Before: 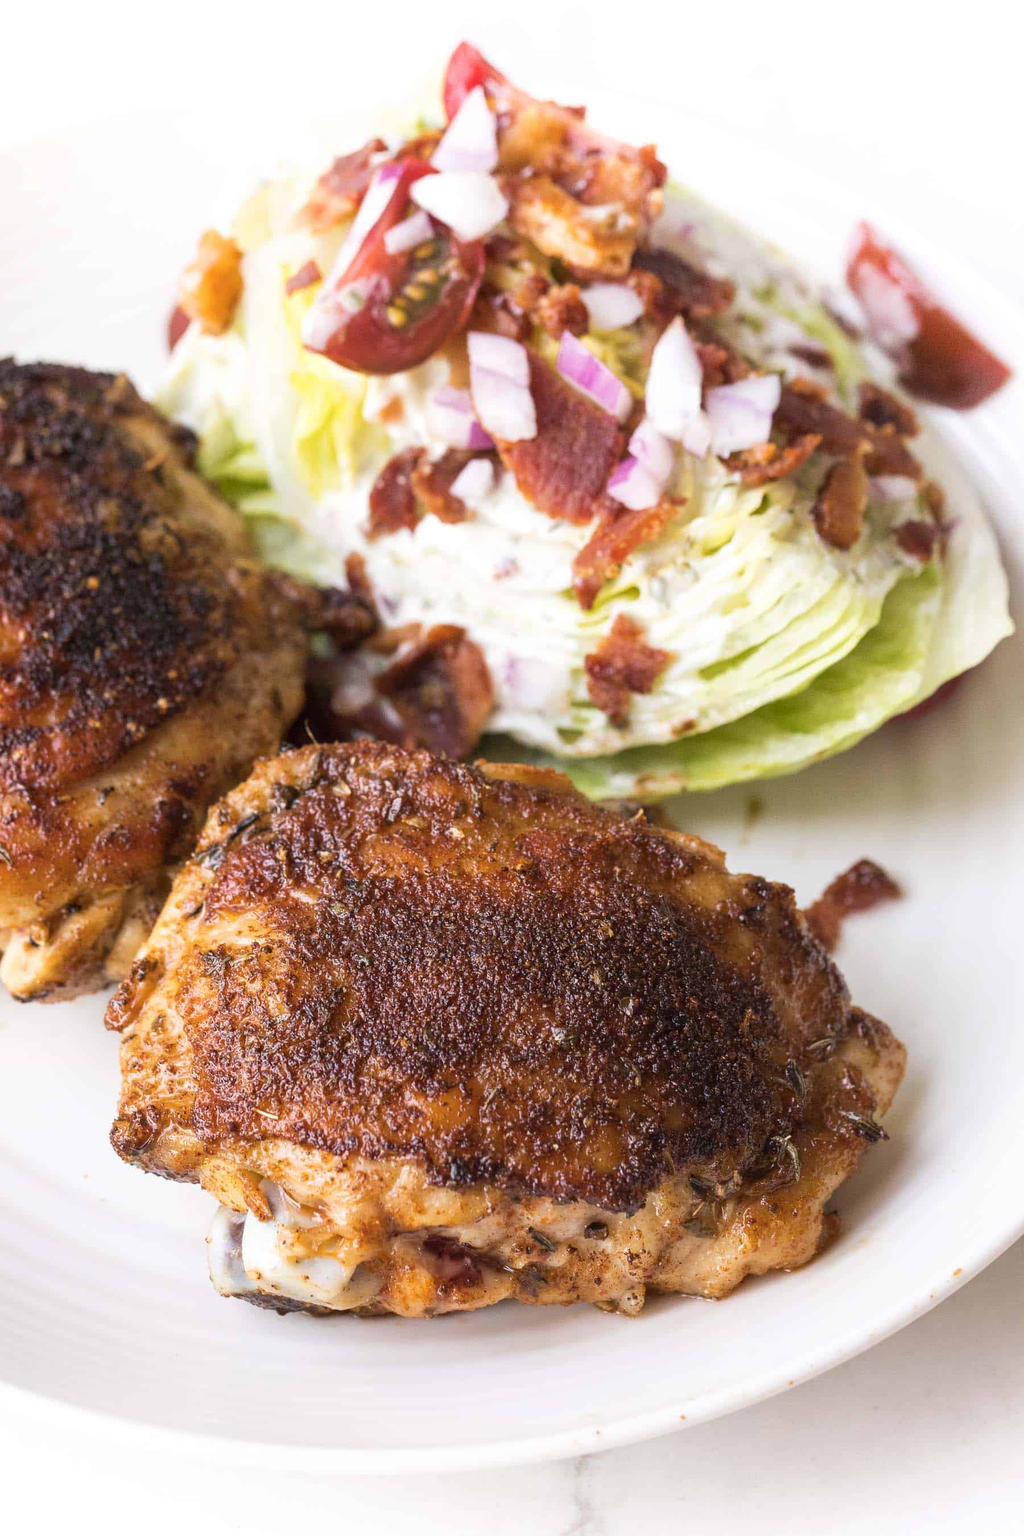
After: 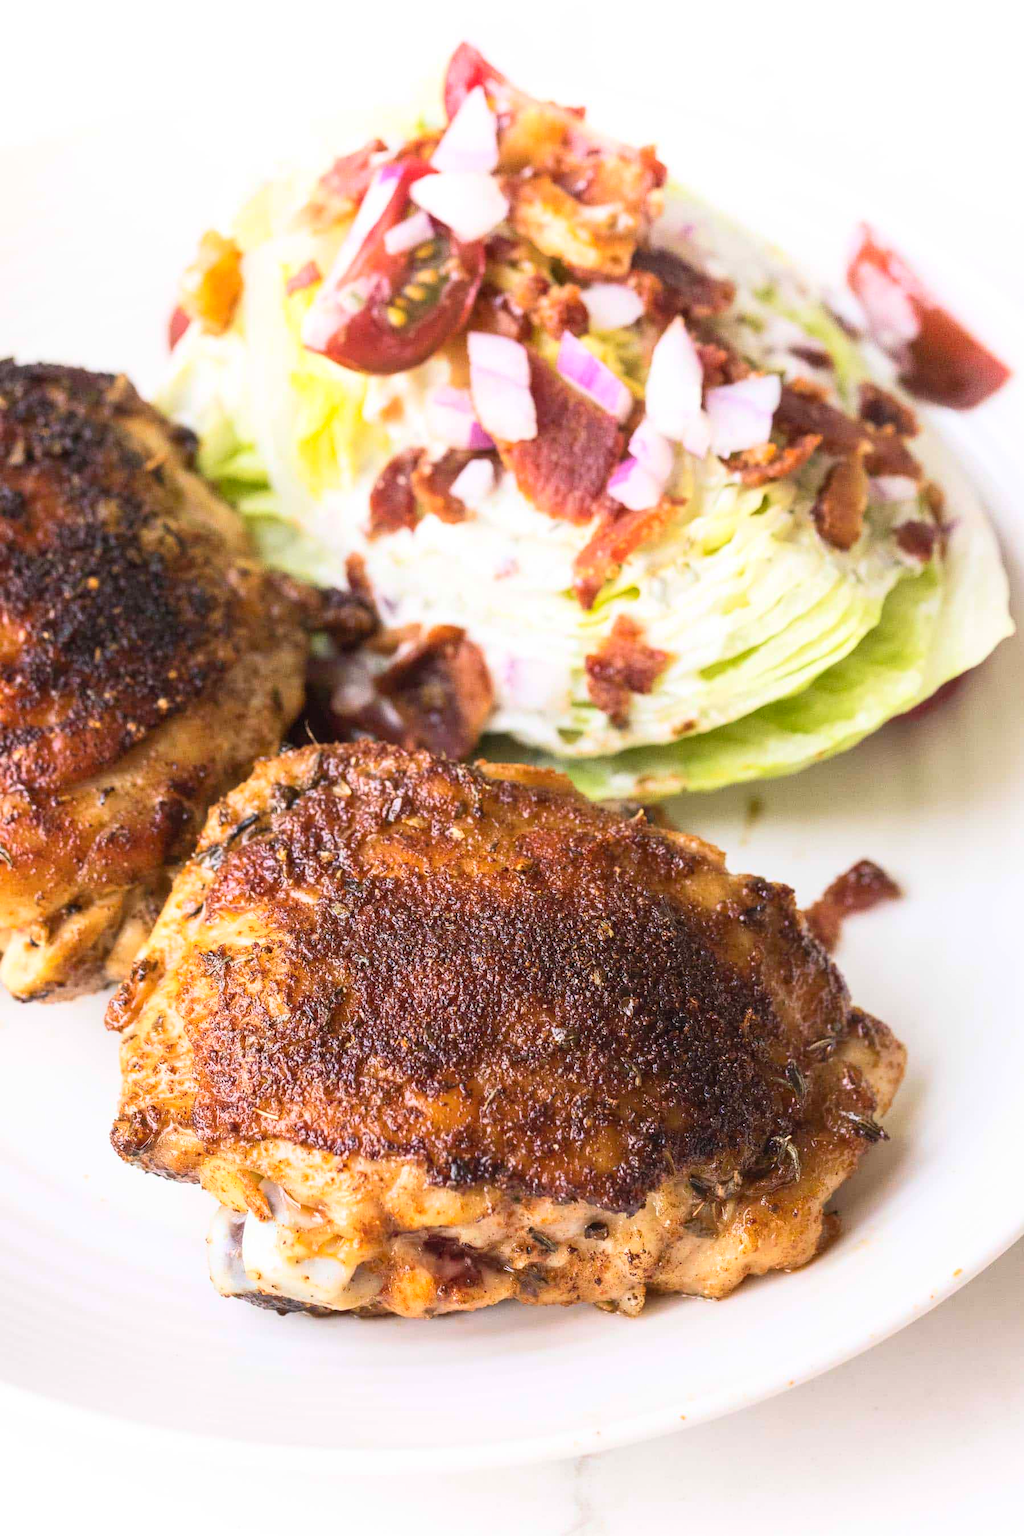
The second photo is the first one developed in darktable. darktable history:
contrast brightness saturation: contrast 0.197, brightness 0.165, saturation 0.226
